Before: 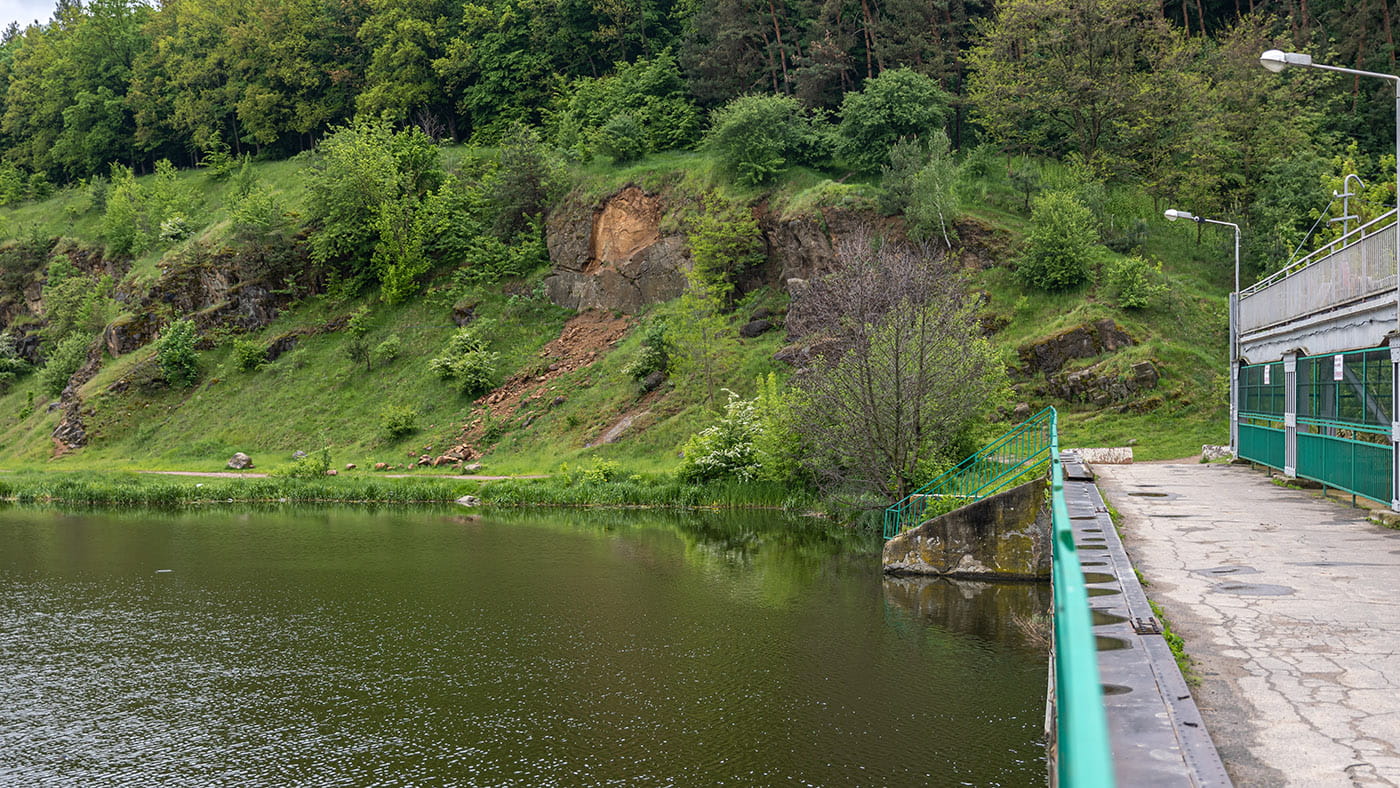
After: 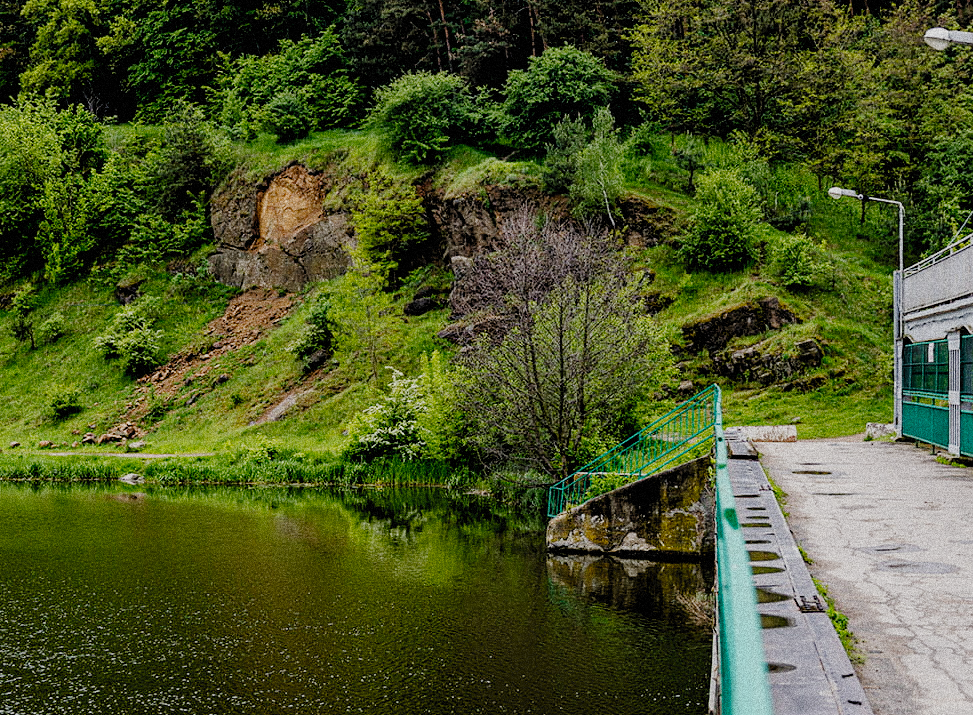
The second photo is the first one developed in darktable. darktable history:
crop and rotate: left 24.034%, top 2.838%, right 6.406%, bottom 6.299%
white balance: emerald 1
filmic rgb: black relative exposure -2.85 EV, white relative exposure 4.56 EV, hardness 1.77, contrast 1.25, preserve chrominance no, color science v5 (2021)
grain: coarseness 14.49 ISO, strength 48.04%, mid-tones bias 35%
